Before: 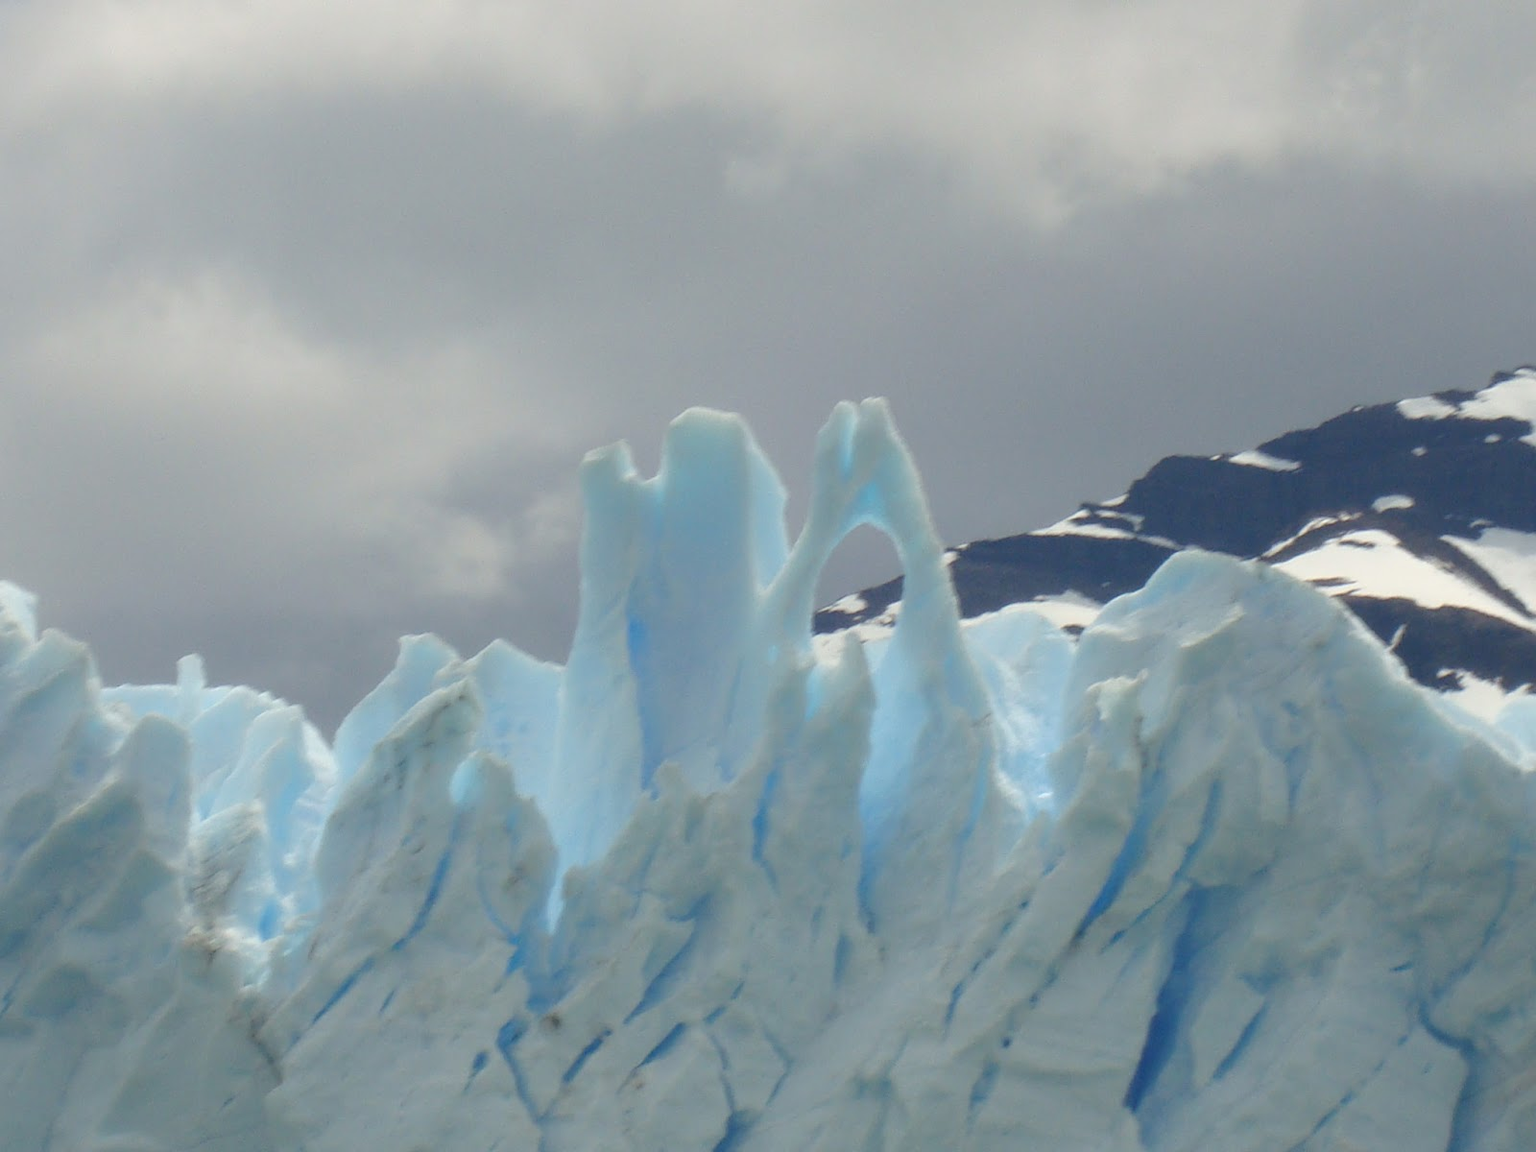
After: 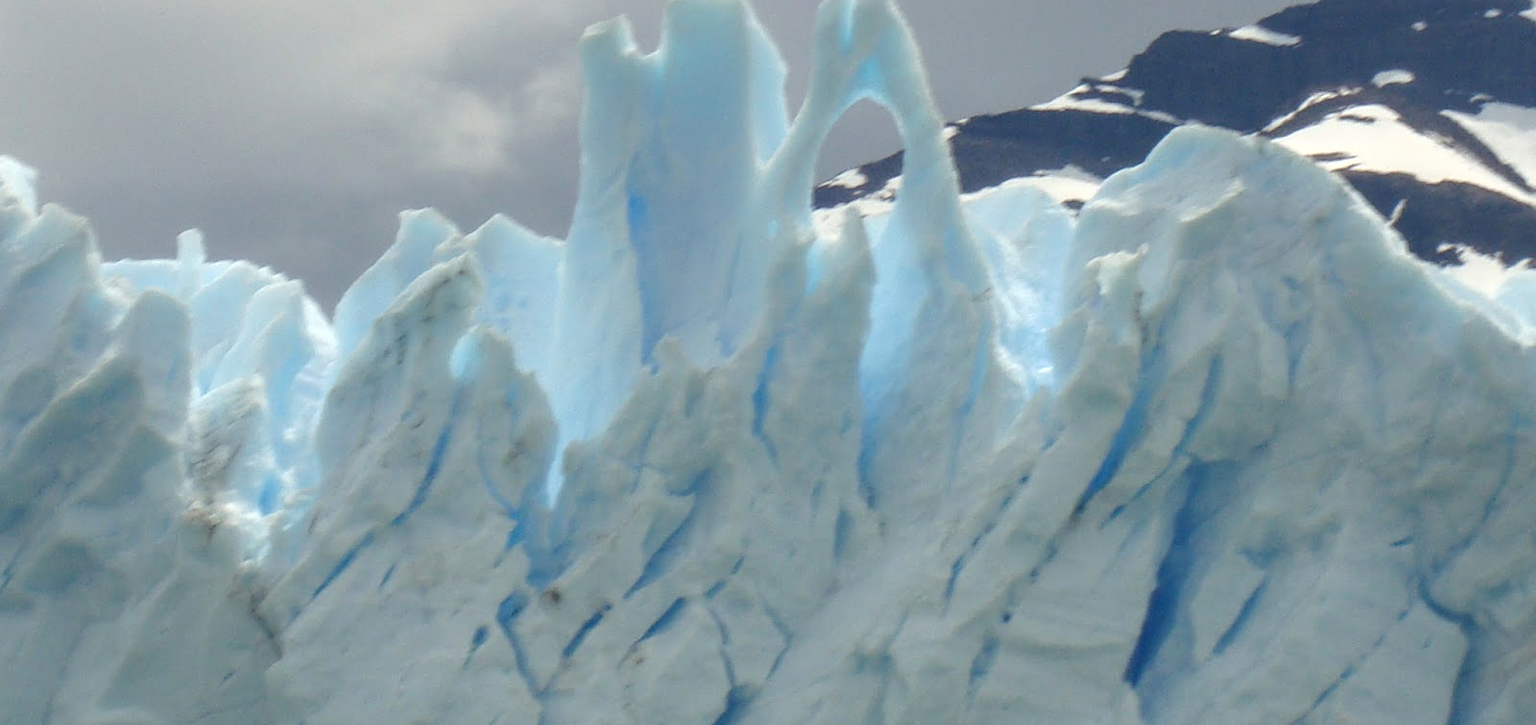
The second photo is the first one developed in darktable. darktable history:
crop and rotate: top 36.918%
local contrast: on, module defaults
exposure: exposure 0.195 EV, compensate highlight preservation false
